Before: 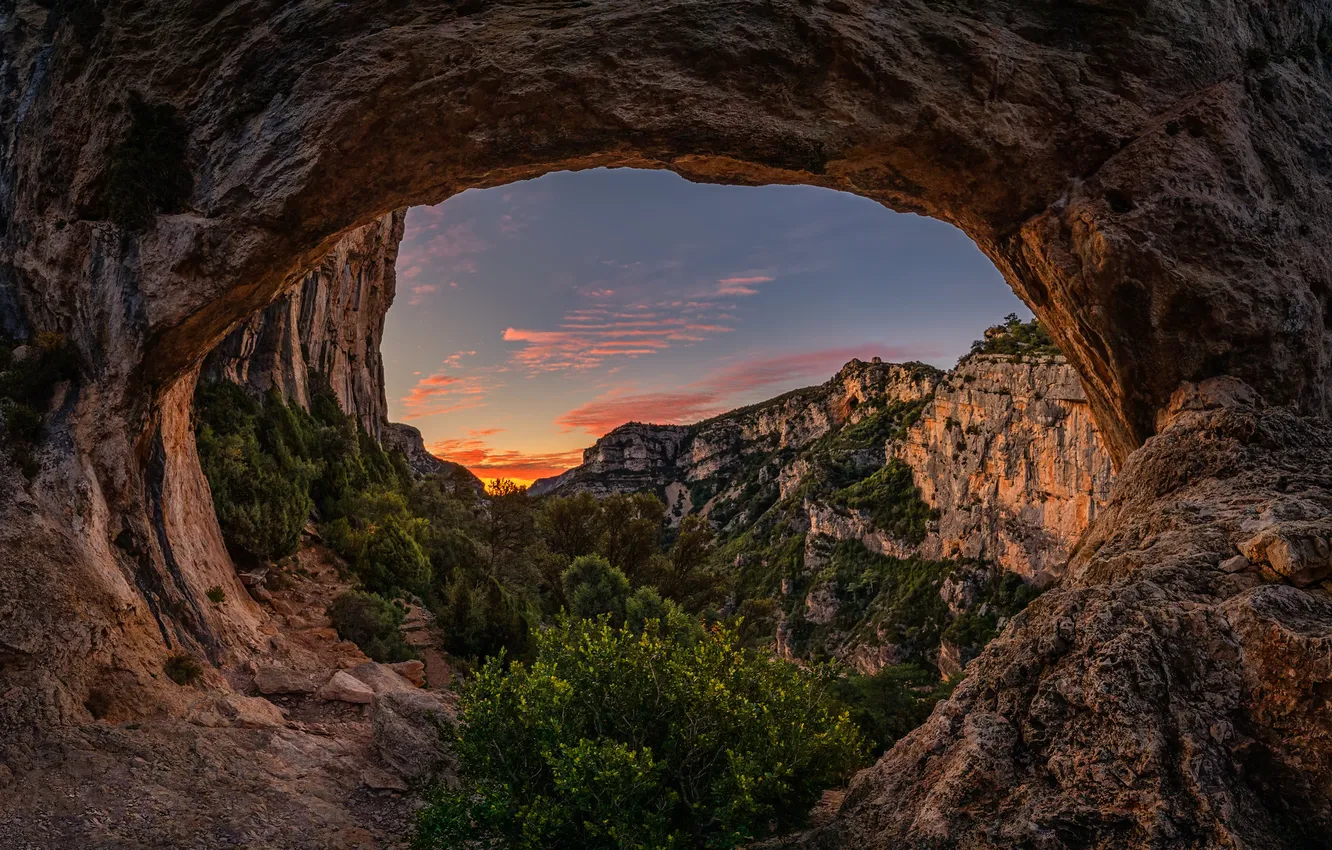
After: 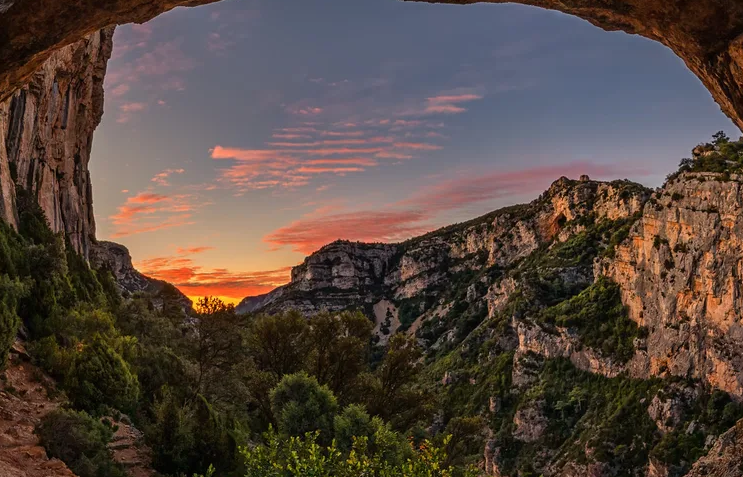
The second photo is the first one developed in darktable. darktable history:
crop and rotate: left 21.965%, top 21.575%, right 22.228%, bottom 22.278%
